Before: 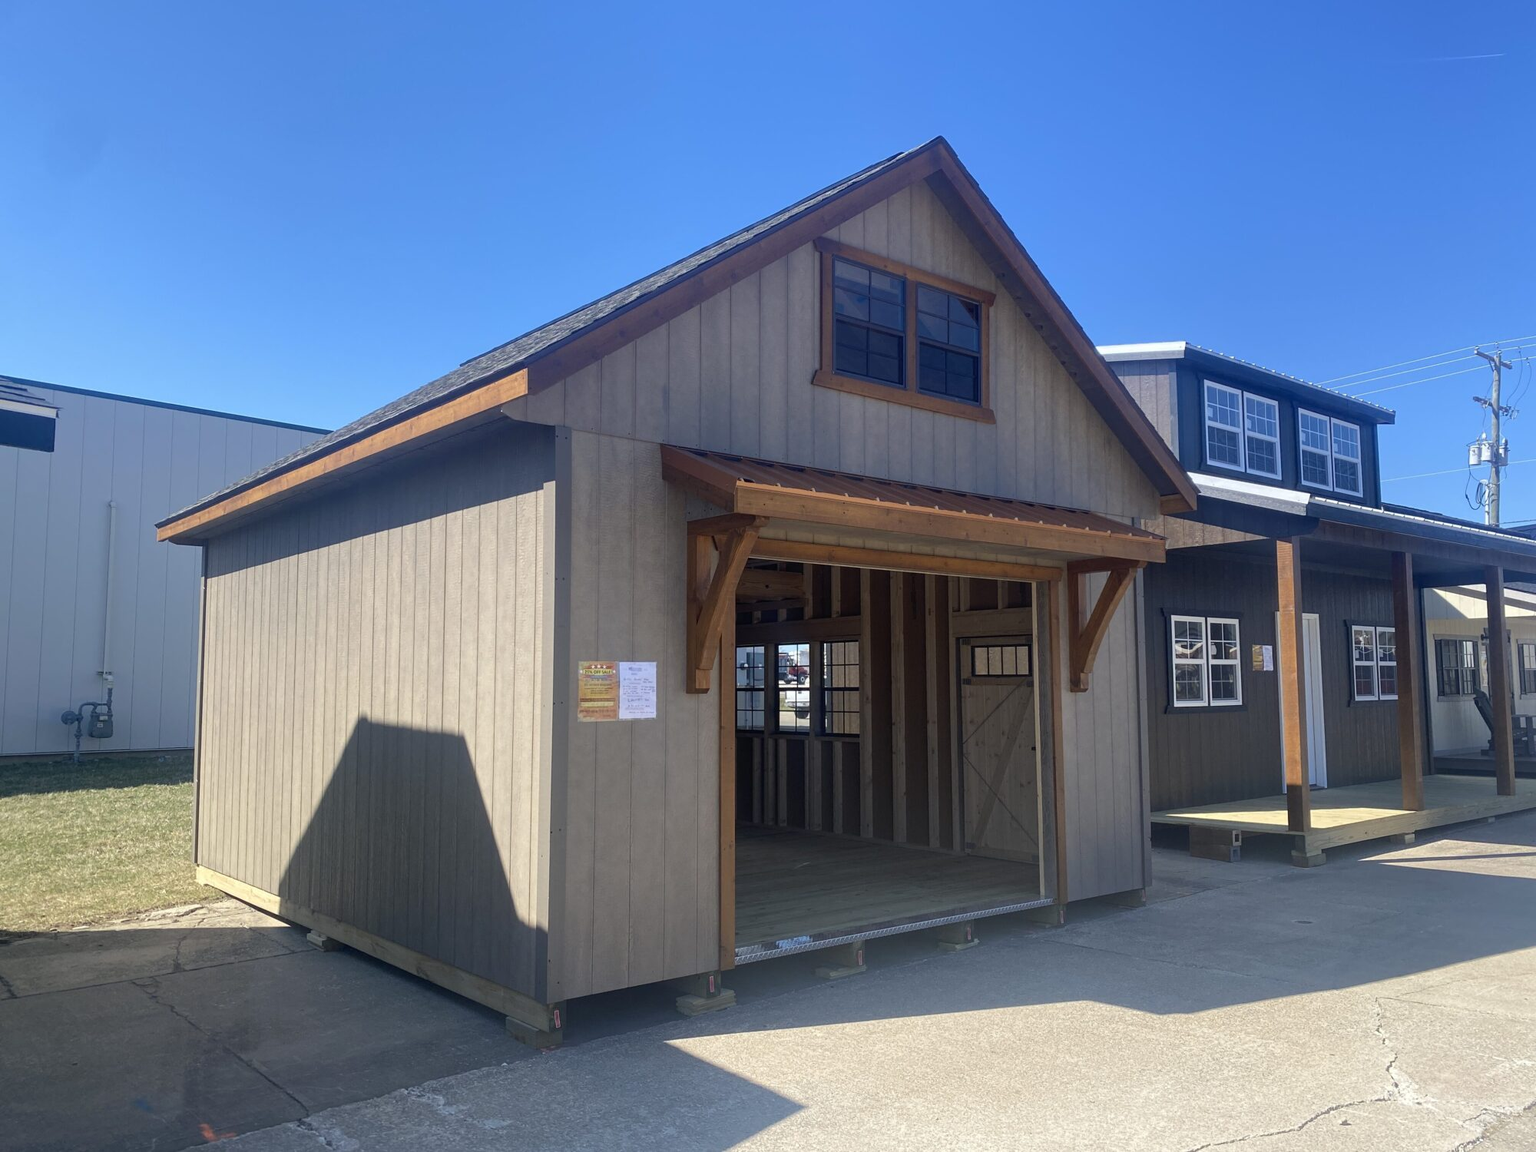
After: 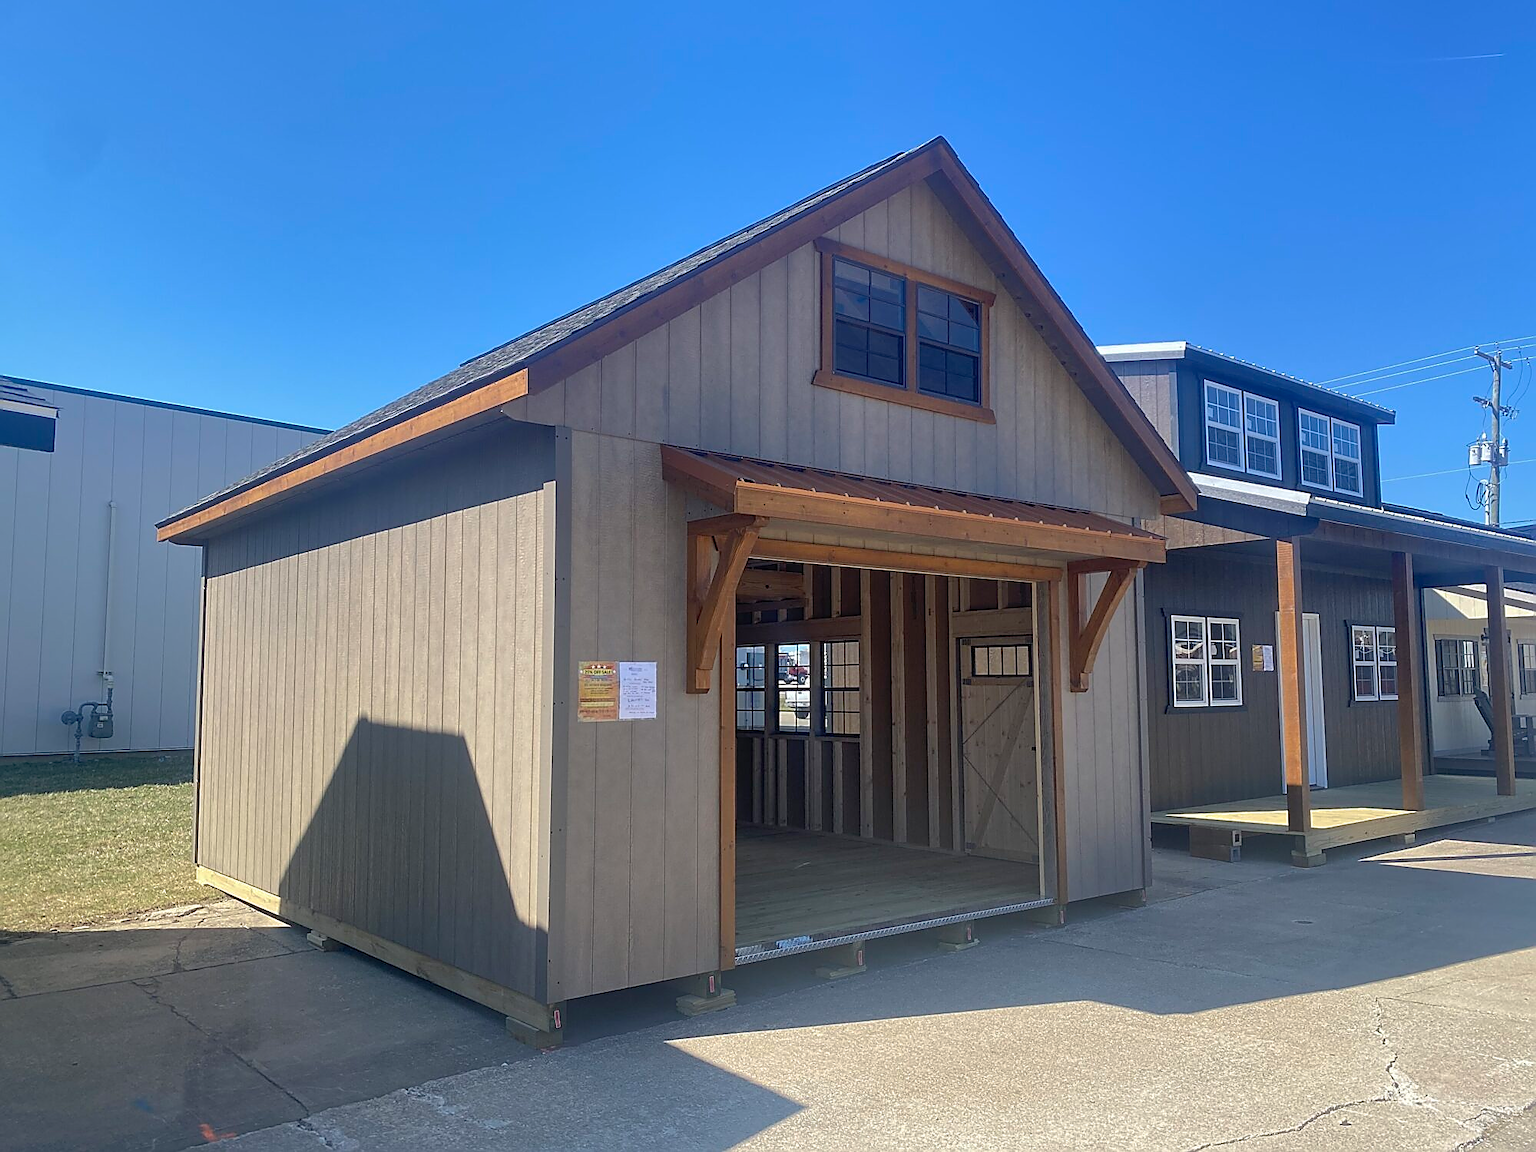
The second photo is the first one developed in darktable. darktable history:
sharpen: radius 1.416, amount 1.25, threshold 0.791
shadows and highlights: on, module defaults
